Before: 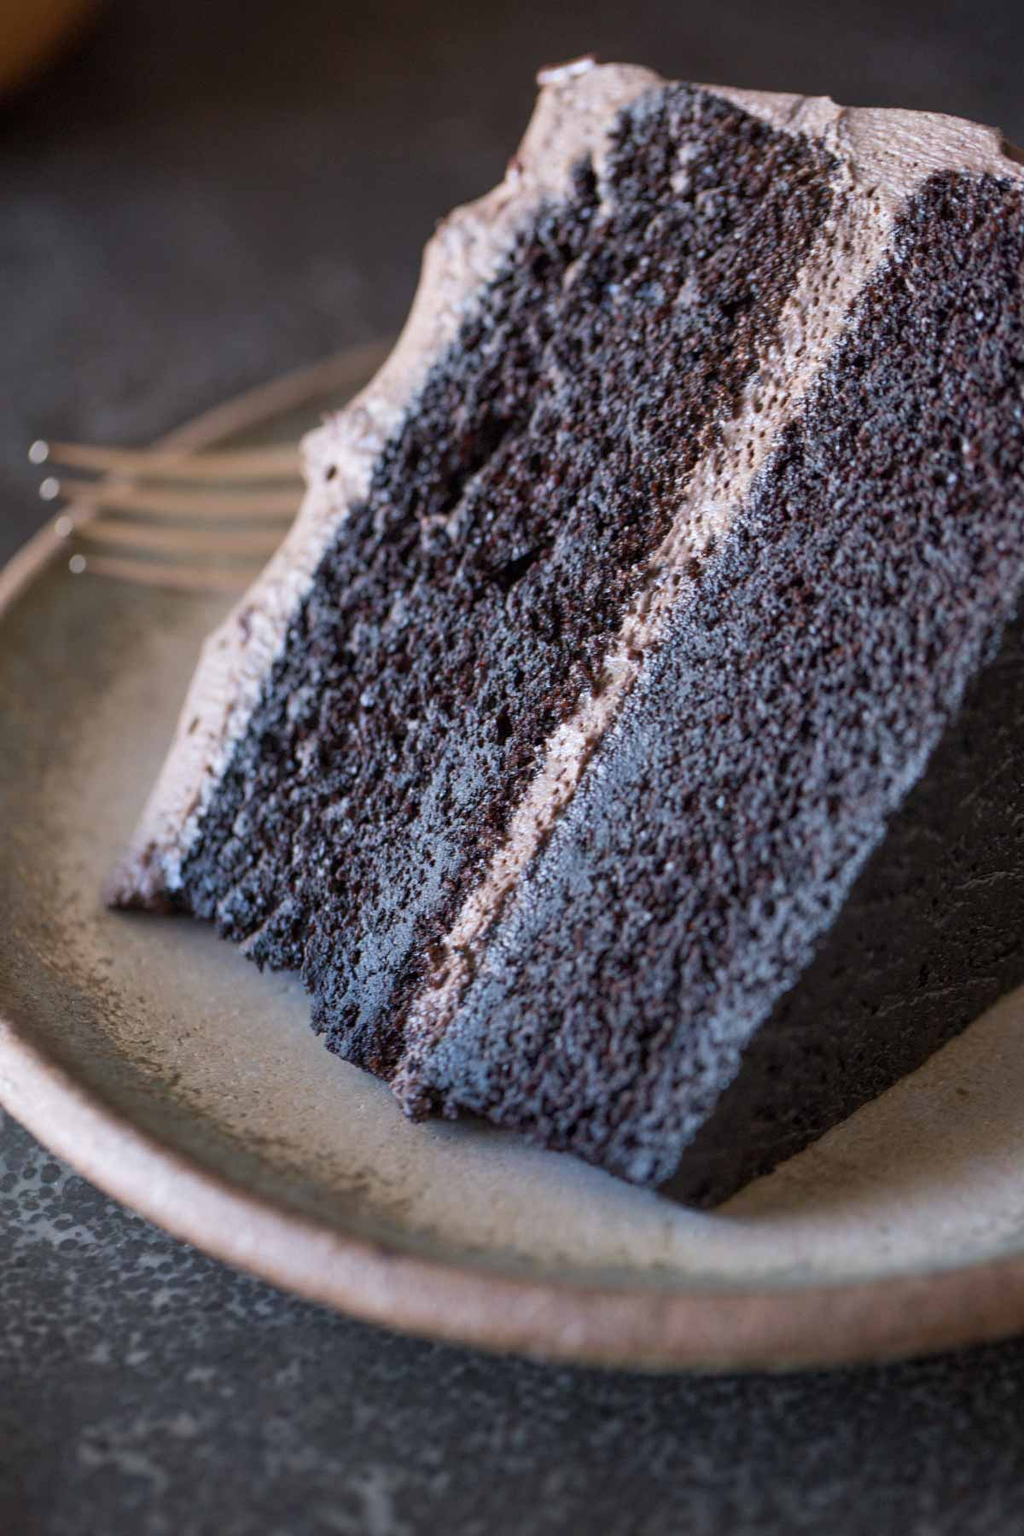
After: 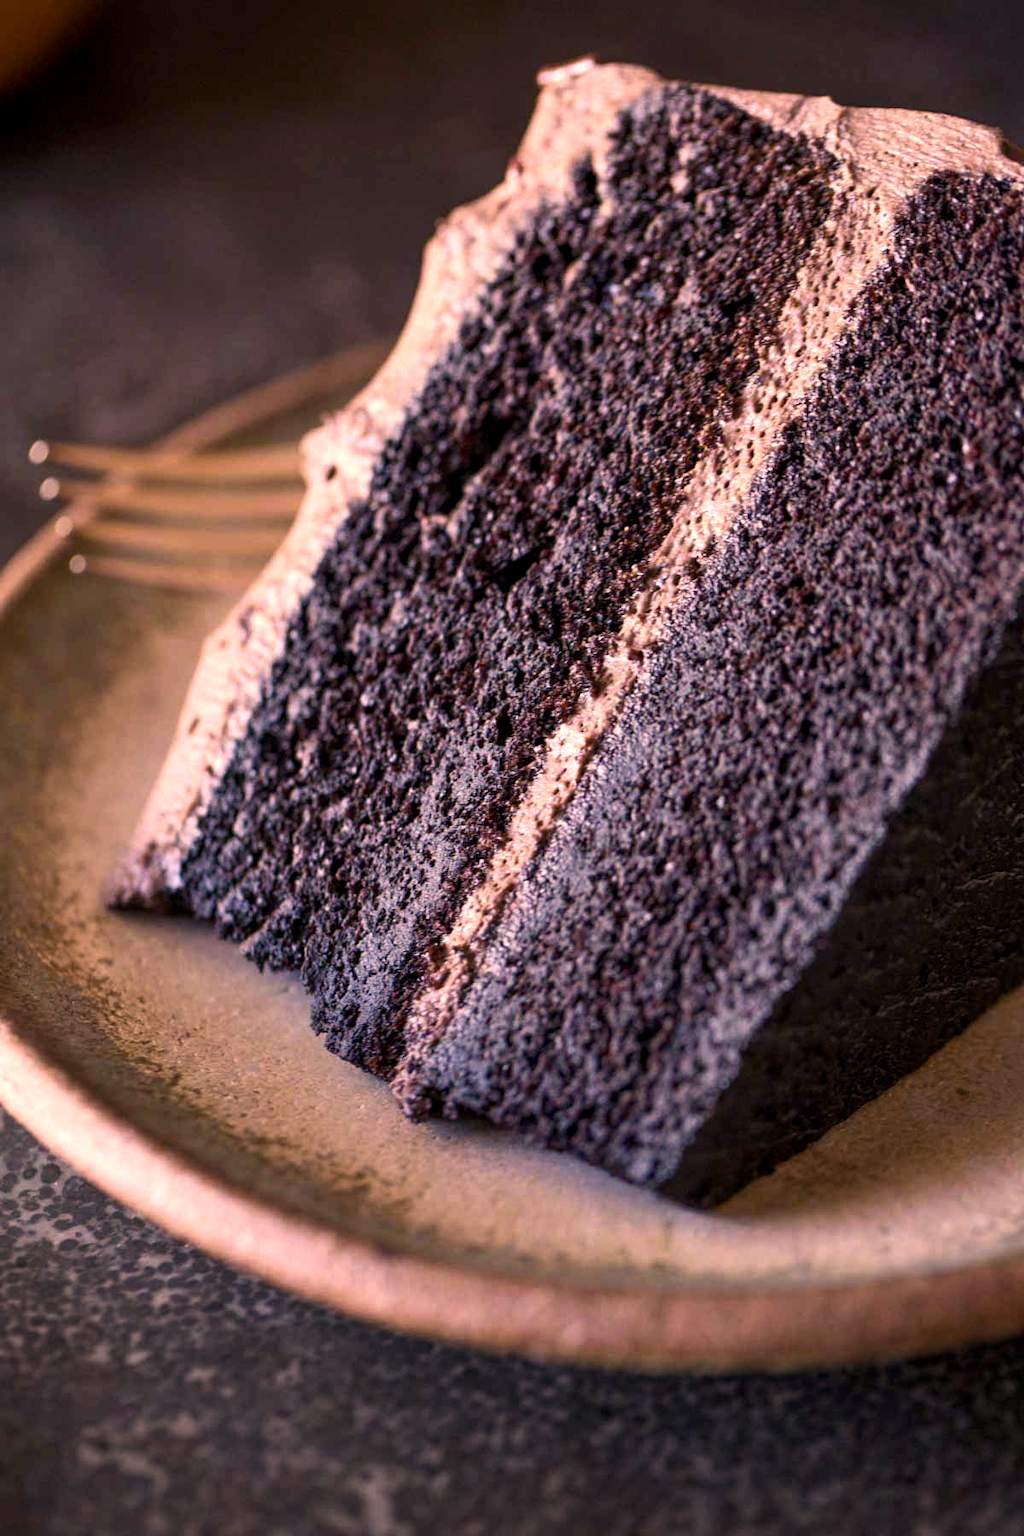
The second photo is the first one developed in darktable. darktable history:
color balance rgb: shadows lift › luminance -20%, power › hue 72.24°, highlights gain › luminance 15%, global offset › hue 171.6°, perceptual saturation grading › highlights -15%, perceptual saturation grading › shadows 25%, global vibrance 30%, contrast 10%
color correction: highlights a* 21.88, highlights b* 22.25
local contrast: highlights 100%, shadows 100%, detail 120%, midtone range 0.2
